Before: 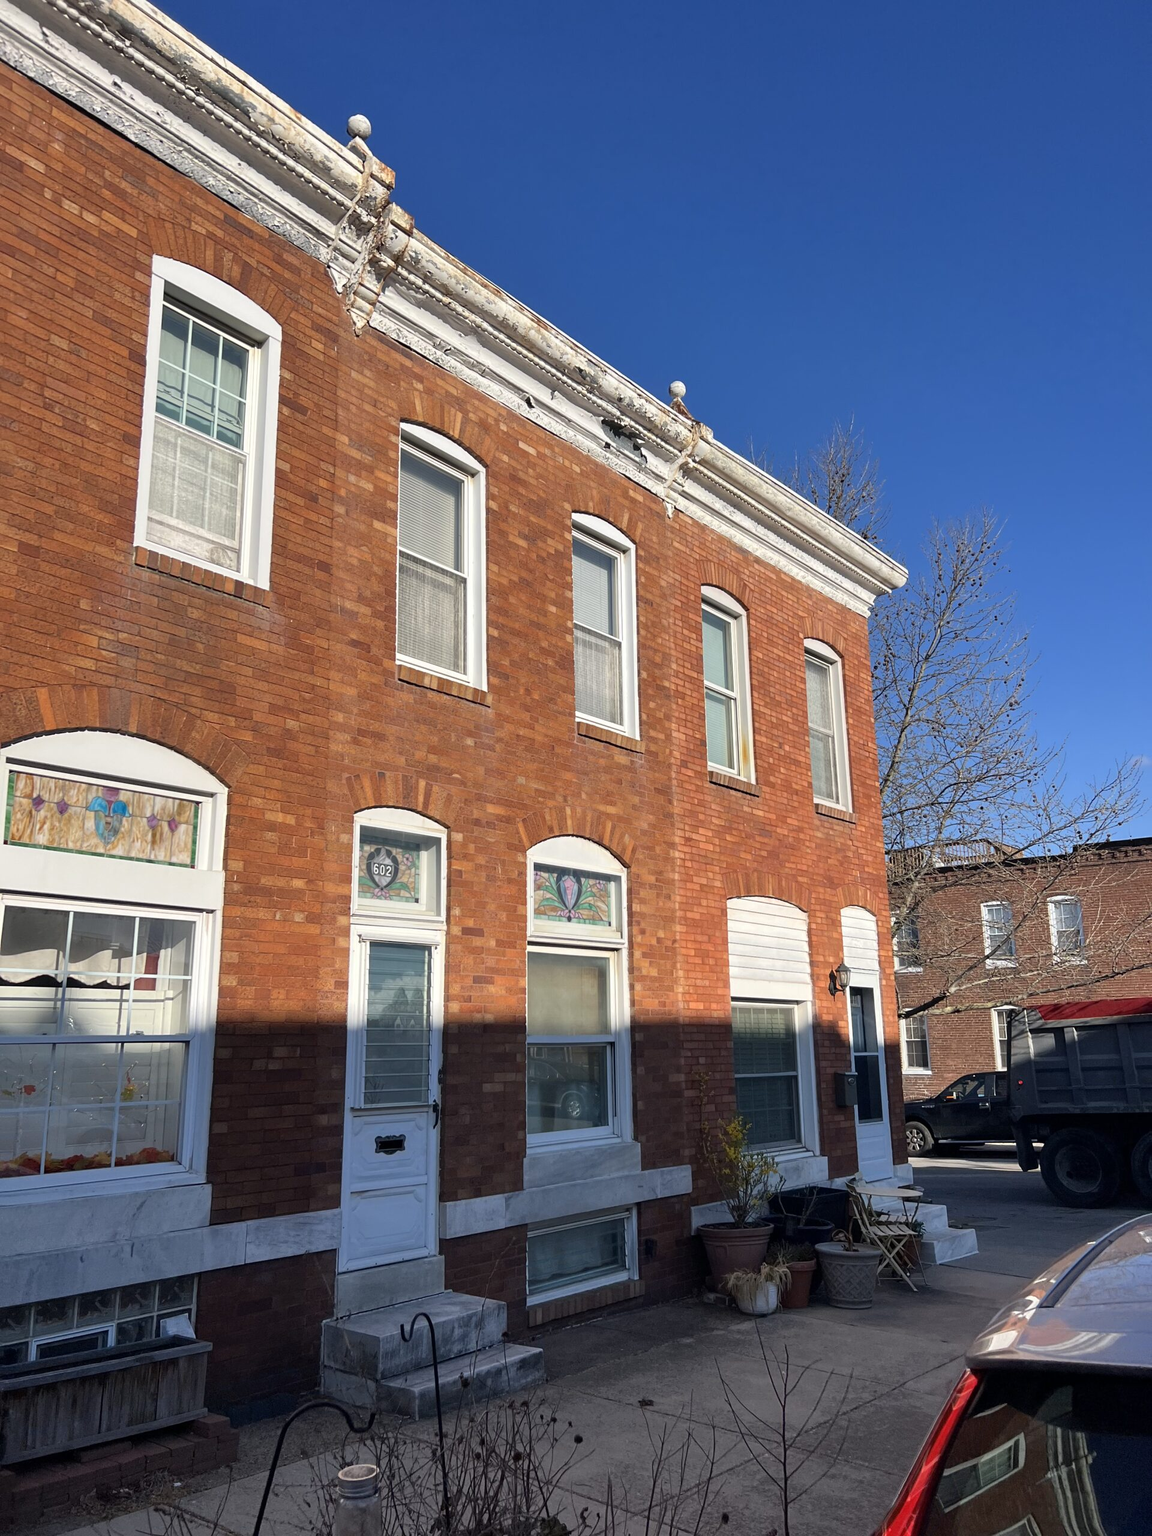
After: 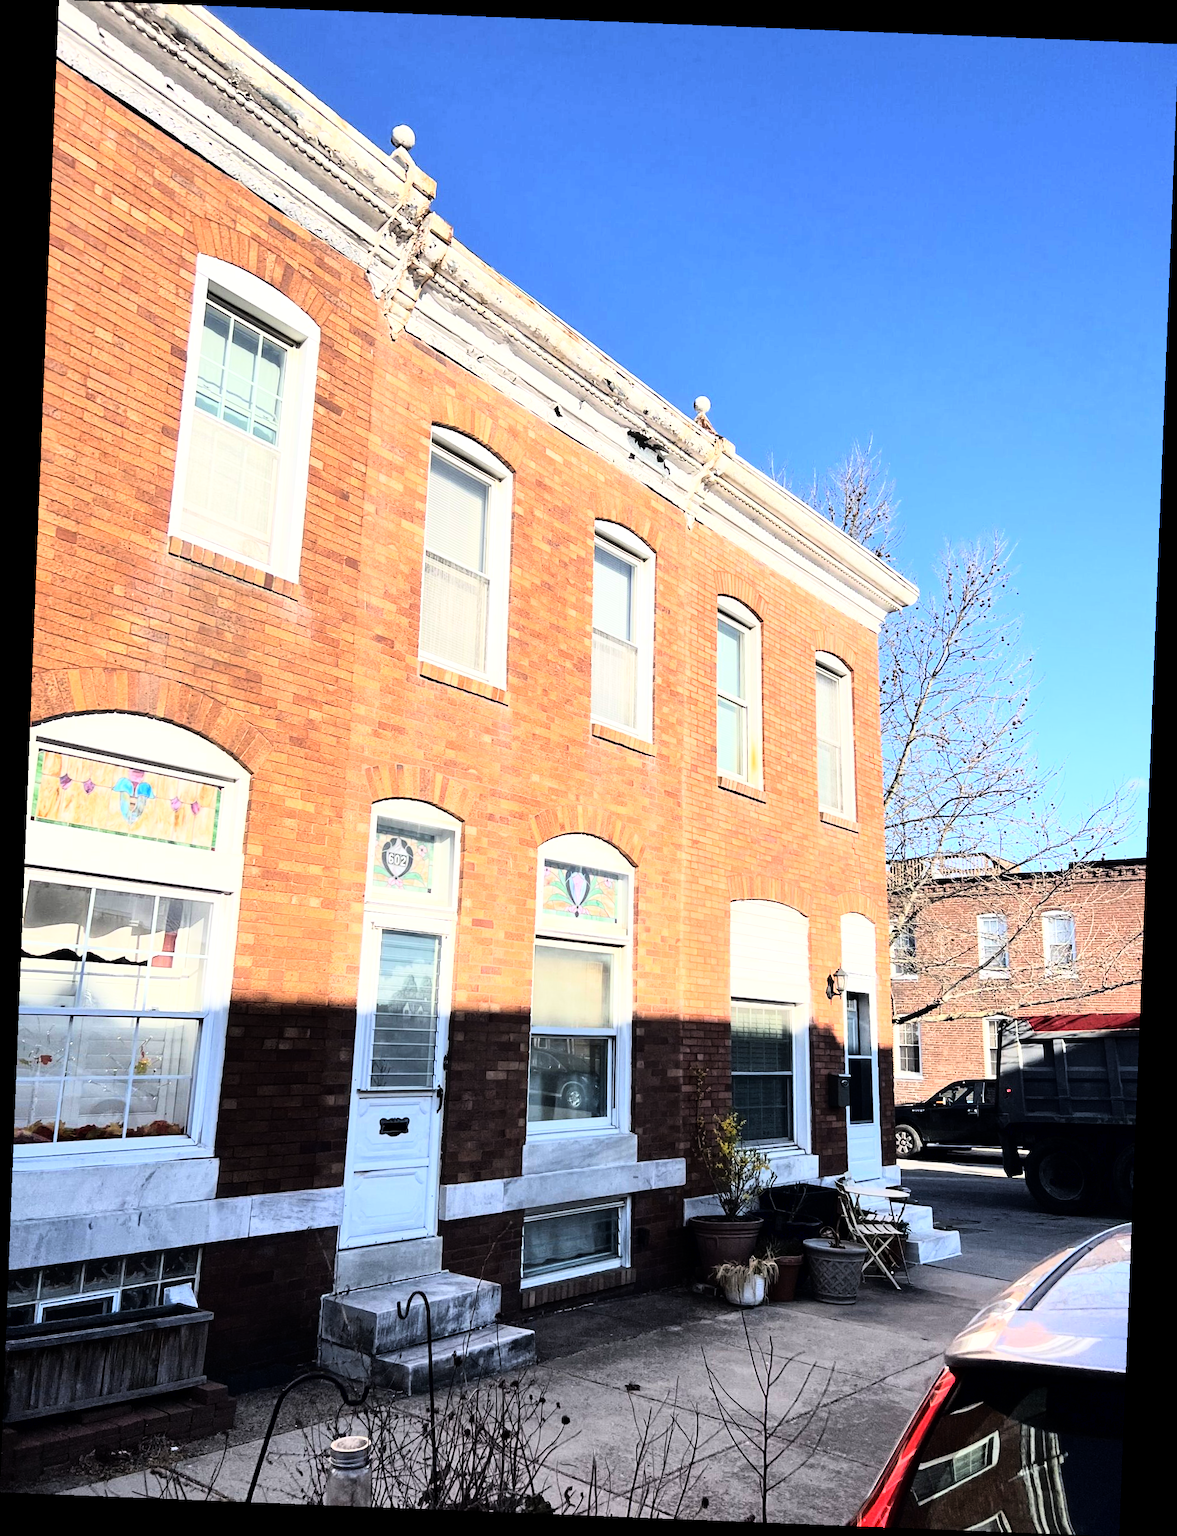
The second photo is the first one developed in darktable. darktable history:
rotate and perspective: rotation 2.27°, automatic cropping off
exposure: black level correction 0.001, exposure 0.5 EV, compensate exposure bias true, compensate highlight preservation false
rgb curve: curves: ch0 [(0, 0) (0.21, 0.15) (0.24, 0.21) (0.5, 0.75) (0.75, 0.96) (0.89, 0.99) (1, 1)]; ch1 [(0, 0.02) (0.21, 0.13) (0.25, 0.2) (0.5, 0.67) (0.75, 0.9) (0.89, 0.97) (1, 1)]; ch2 [(0, 0.02) (0.21, 0.13) (0.25, 0.2) (0.5, 0.67) (0.75, 0.9) (0.89, 0.97) (1, 1)], compensate middle gray true
